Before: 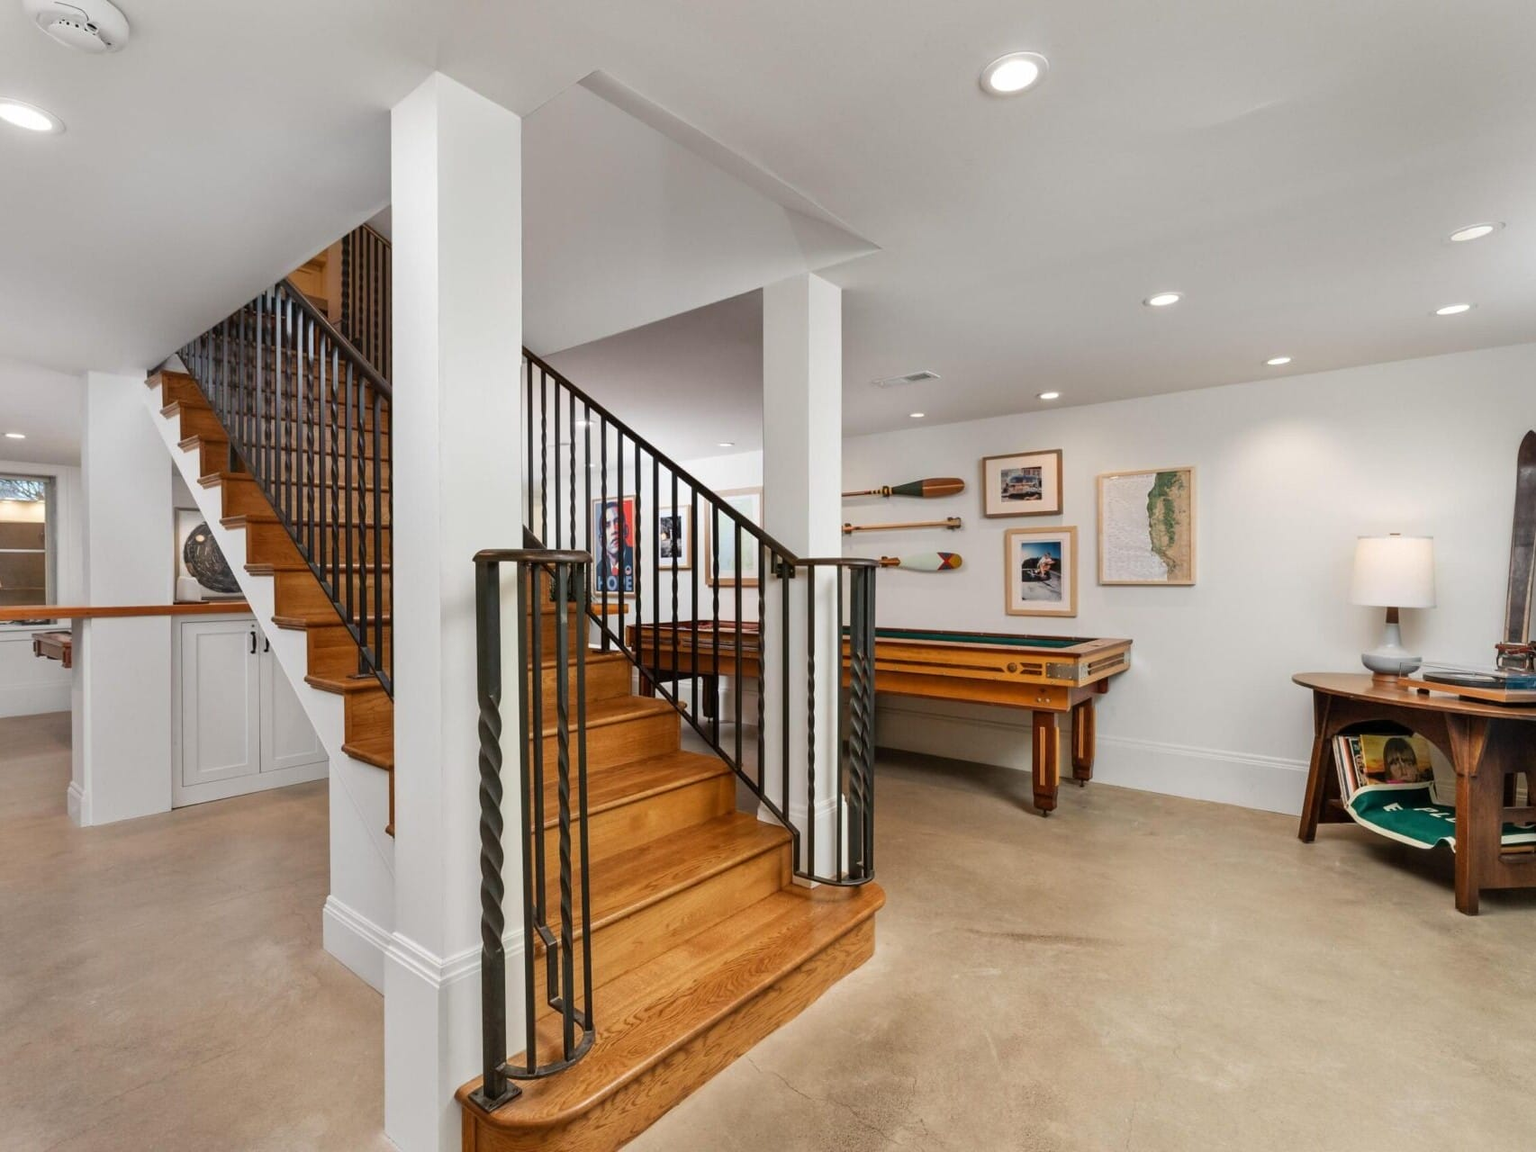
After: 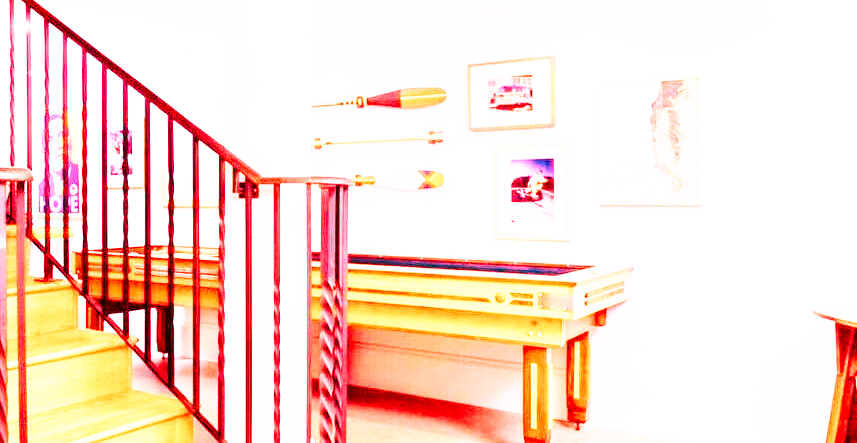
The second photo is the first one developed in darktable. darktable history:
base curve: curves: ch0 [(0, 0) (0.007, 0.004) (0.027, 0.03) (0.046, 0.07) (0.207, 0.54) (0.442, 0.872) (0.673, 0.972) (1, 1)], preserve colors none
crop: left 36.607%, top 34.735%, right 13.146%, bottom 30.611%
white balance: red 4.26, blue 1.802
contrast brightness saturation: contrast 0.14
